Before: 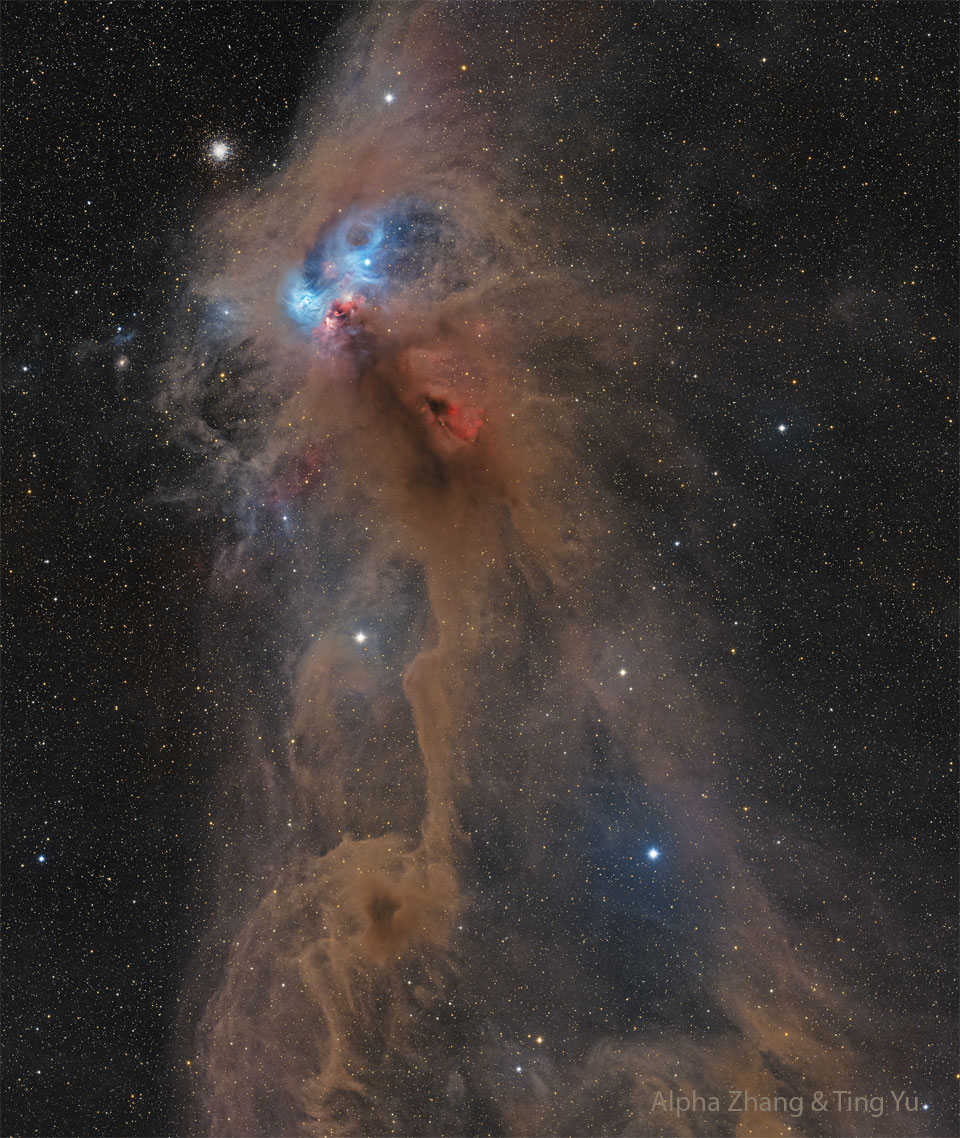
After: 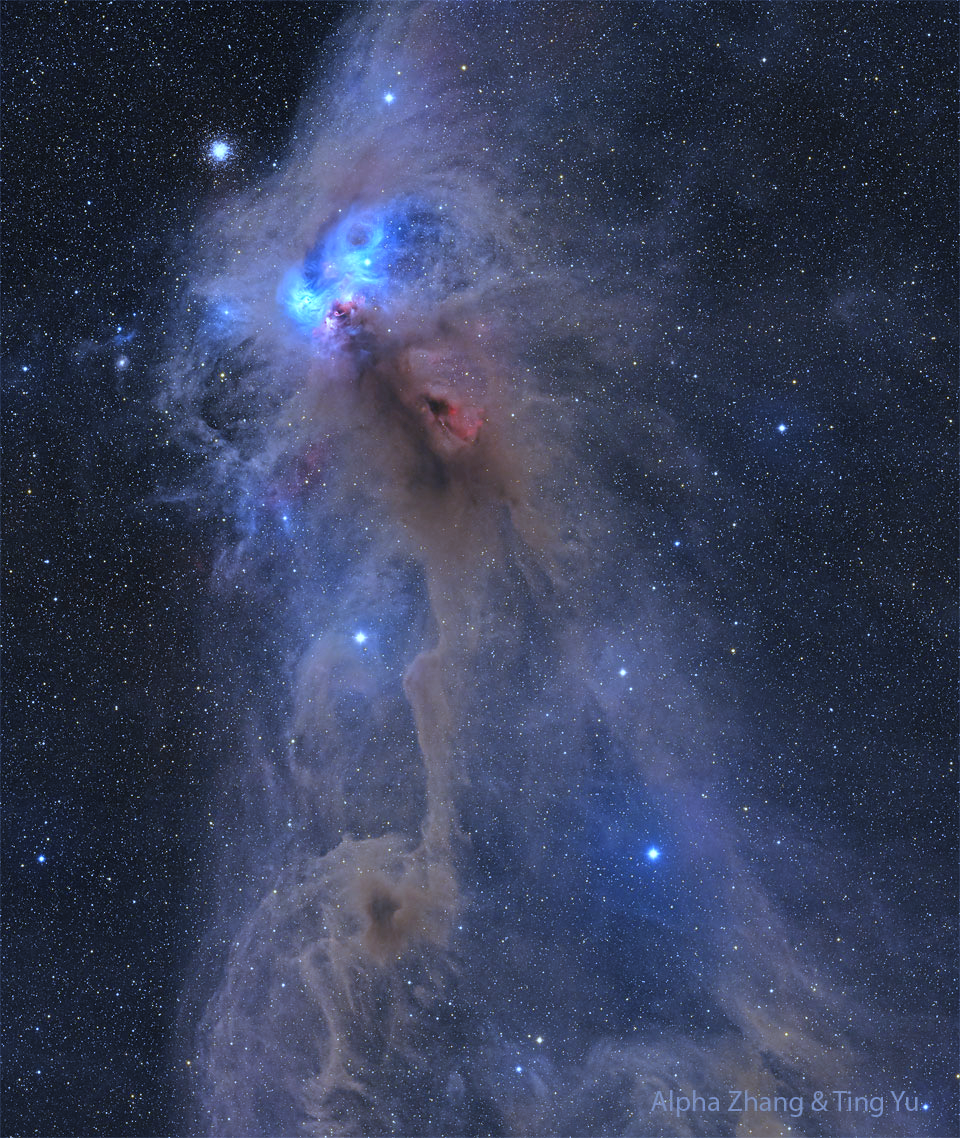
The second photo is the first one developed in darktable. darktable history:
white balance: red 0.766, blue 1.537
exposure: exposure 0.496 EV, compensate highlight preservation false
